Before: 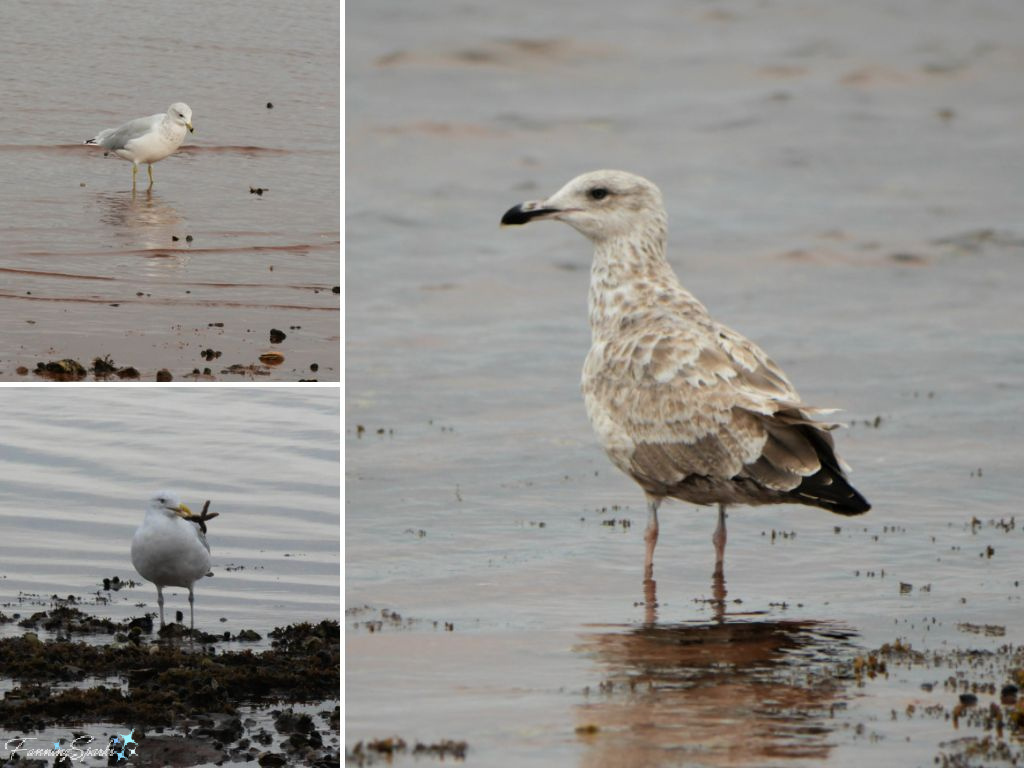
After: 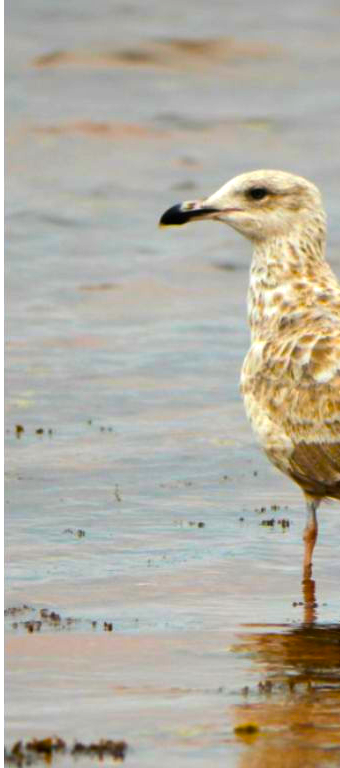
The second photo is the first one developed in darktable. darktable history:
color balance rgb: linear chroma grading › shadows -40%, linear chroma grading › highlights 40%, linear chroma grading › global chroma 45%, linear chroma grading › mid-tones -30%, perceptual saturation grading › global saturation 55%, perceptual saturation grading › highlights -50%, perceptual saturation grading › mid-tones 40%, perceptual saturation grading › shadows 30%, perceptual brilliance grading › global brilliance 20%, perceptual brilliance grading › shadows -40%, global vibrance 35%
crop: left 33.36%, right 33.36%
